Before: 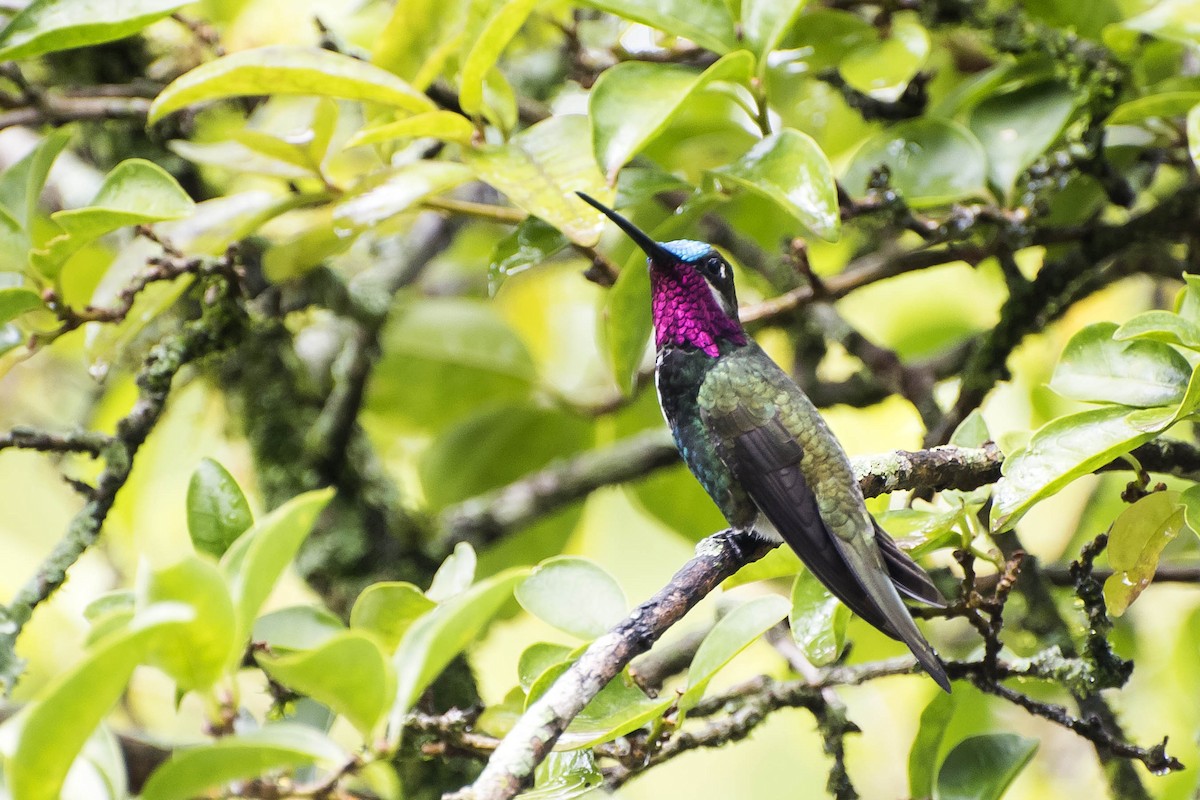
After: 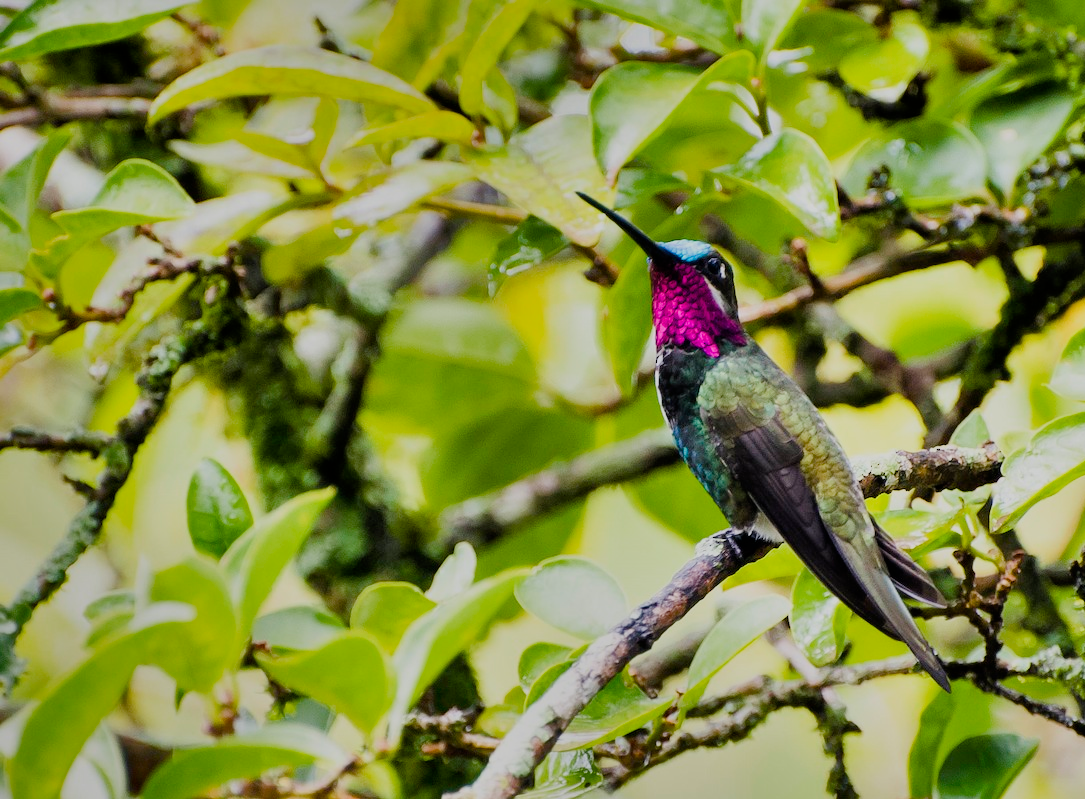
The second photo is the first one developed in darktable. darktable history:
shadows and highlights: shadows 24.5, highlights -78.15, soften with gaussian
crop: right 9.509%, bottom 0.031%
filmic rgb: black relative exposure -7.32 EV, white relative exposure 5.09 EV, hardness 3.2
color balance rgb: linear chroma grading › global chroma 8.12%, perceptual saturation grading › global saturation 9.07%, perceptual saturation grading › highlights -13.84%, perceptual saturation grading › mid-tones 14.88%, perceptual saturation grading › shadows 22.8%, perceptual brilliance grading › highlights 2.61%, global vibrance 12.07%
